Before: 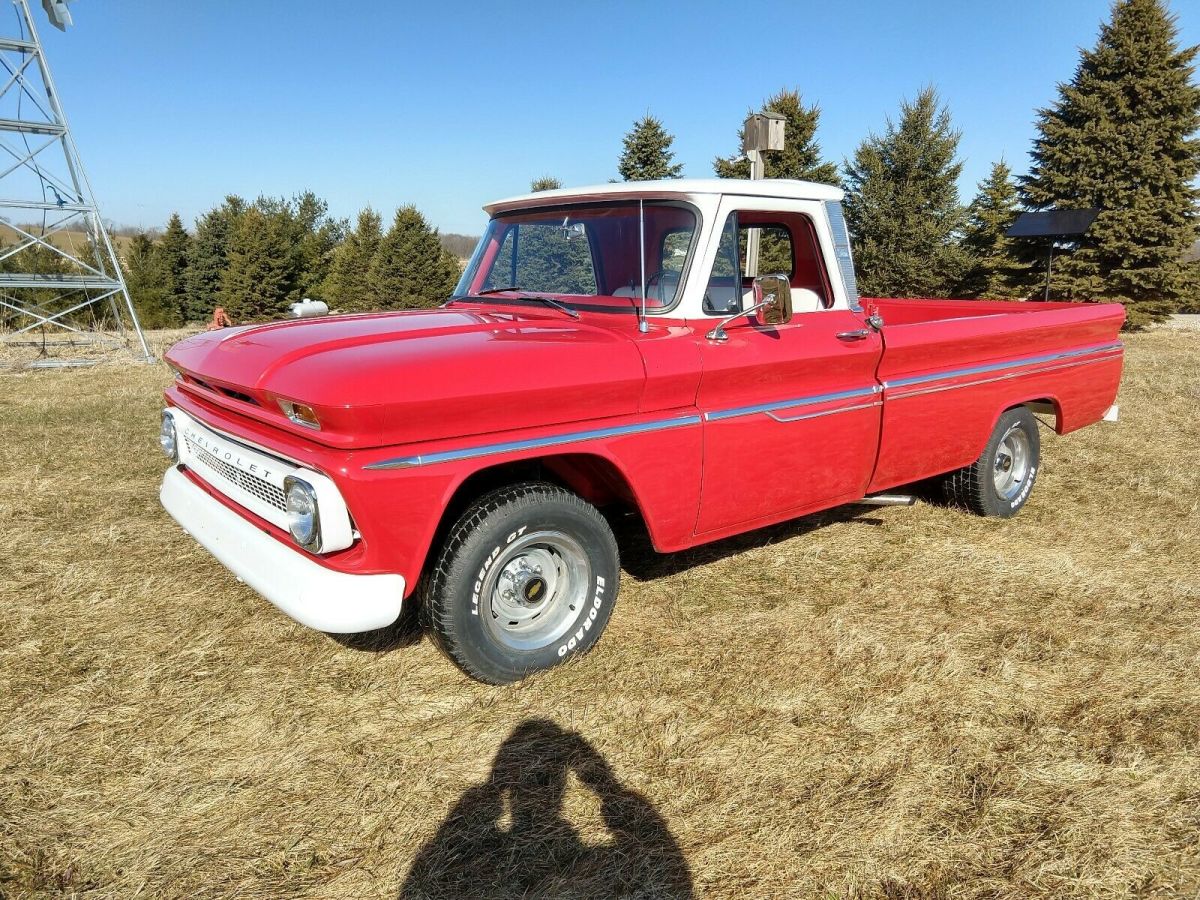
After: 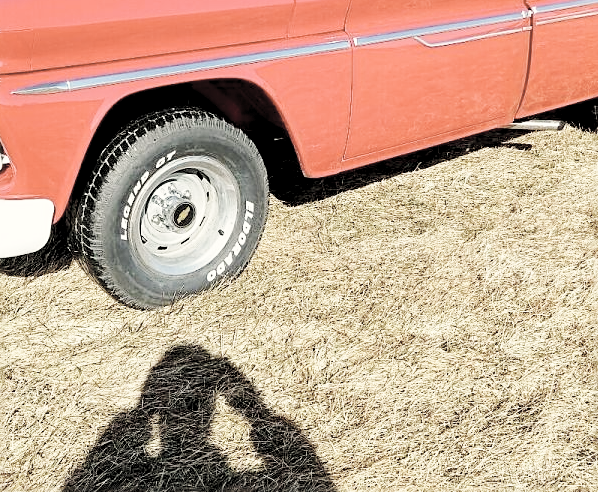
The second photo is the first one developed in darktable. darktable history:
base curve: curves: ch0 [(0, 0) (0.032, 0.037) (0.105, 0.228) (0.435, 0.76) (0.856, 0.983) (1, 1)], preserve colors none
sharpen: on, module defaults
contrast brightness saturation: brightness 0.184, saturation -0.513
crop: left 29.254%, top 41.758%, right 20.855%, bottom 3.499%
color correction: highlights b* 2.93
exposure: black level correction 0.006, exposure -0.22 EV, compensate exposure bias true, compensate highlight preservation false
